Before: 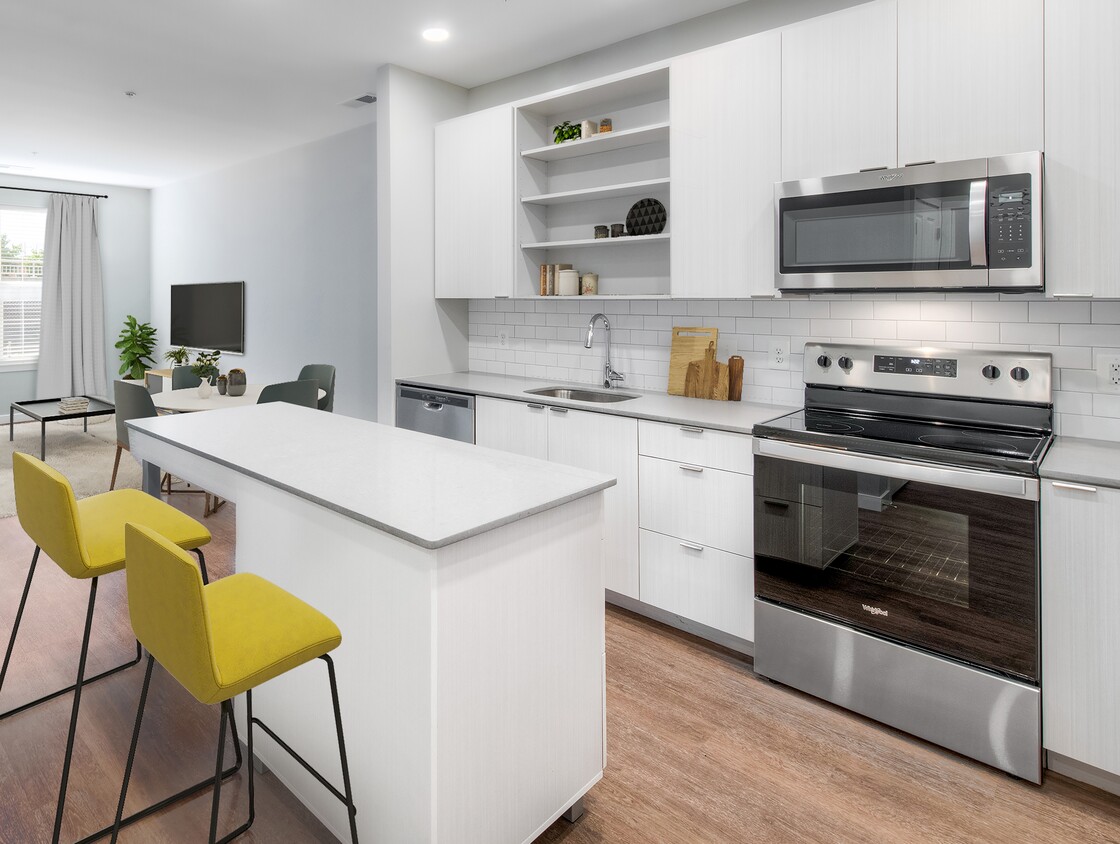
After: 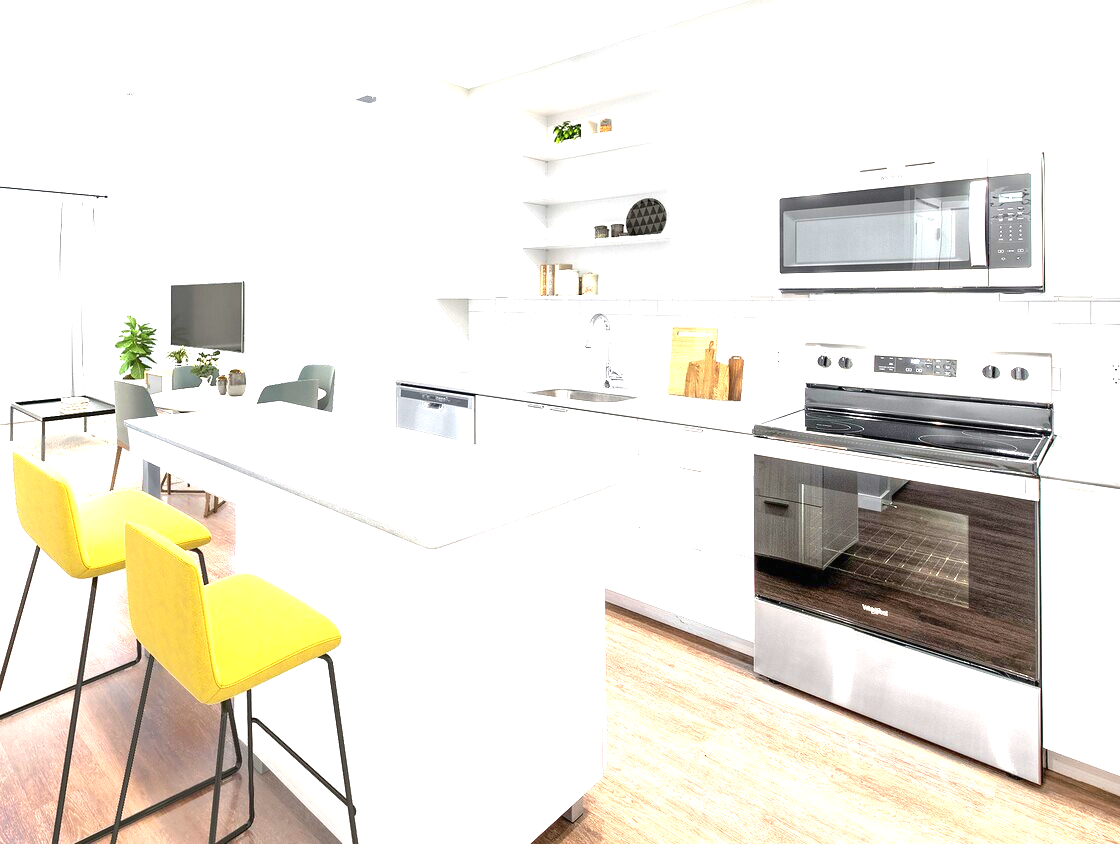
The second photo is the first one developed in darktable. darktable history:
exposure: black level correction 0, exposure 1.994 EV, compensate highlight preservation false
